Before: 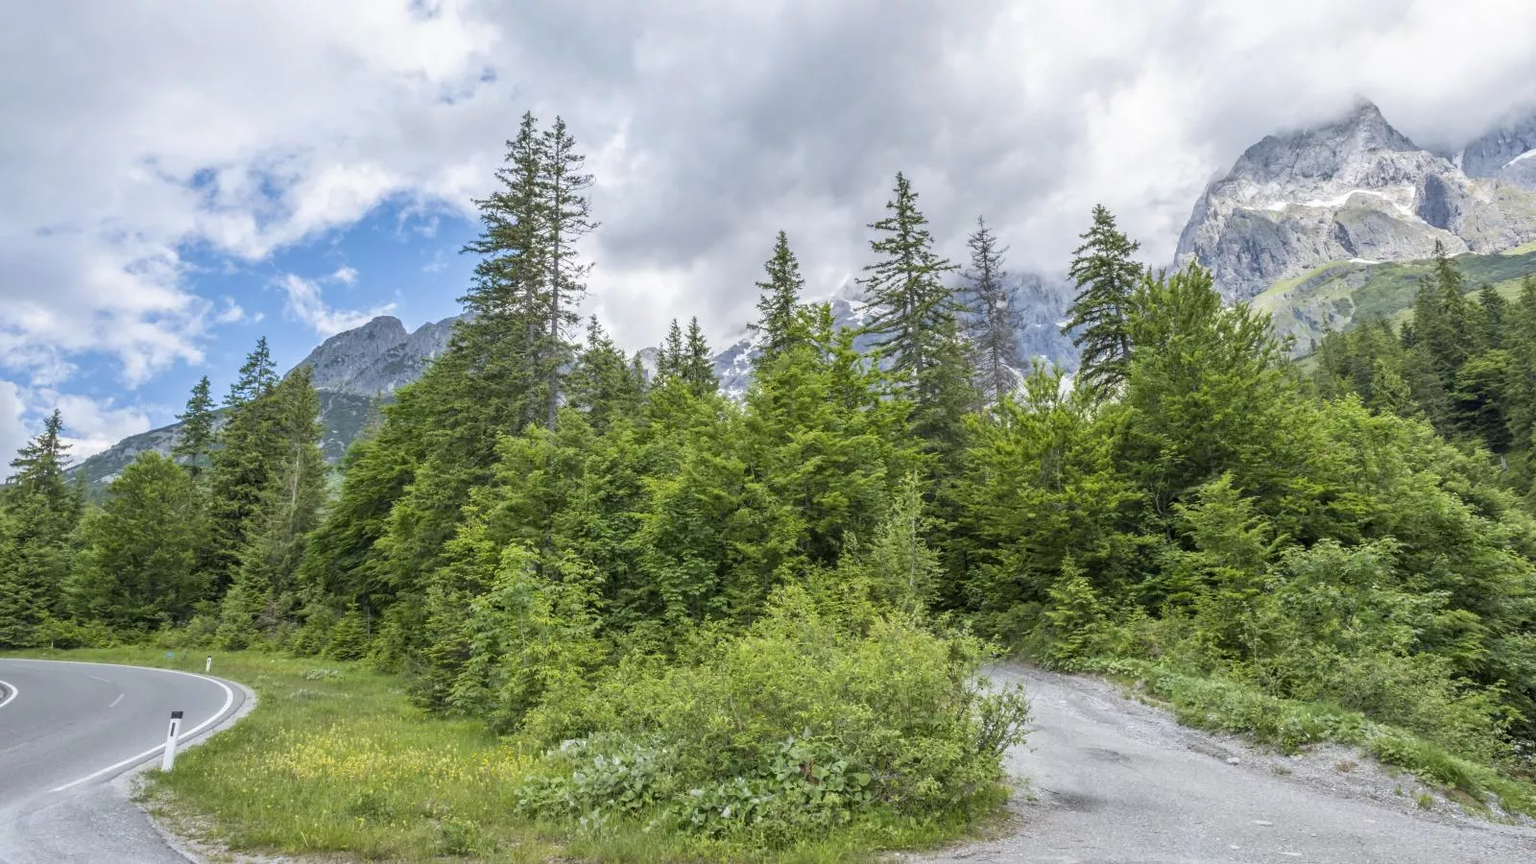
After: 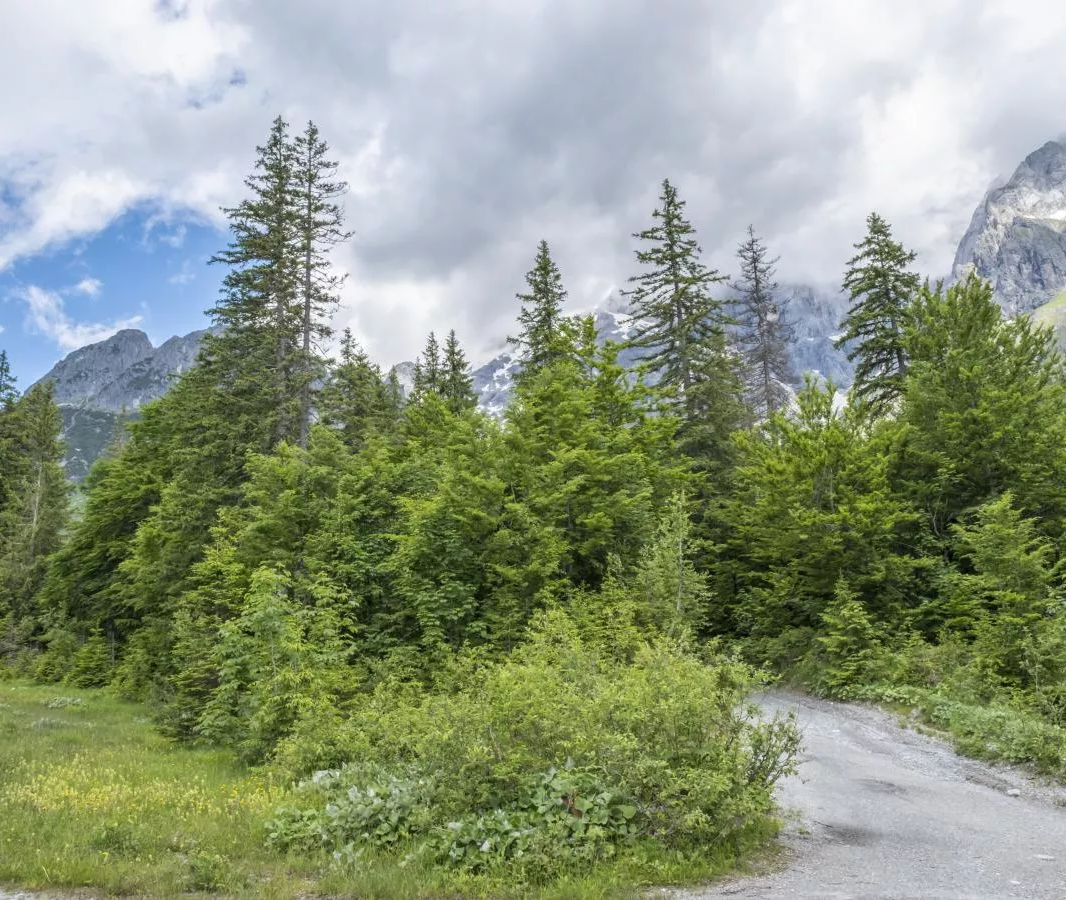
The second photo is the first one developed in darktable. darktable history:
tone equalizer: on, module defaults
crop: left 16.944%, right 16.401%
